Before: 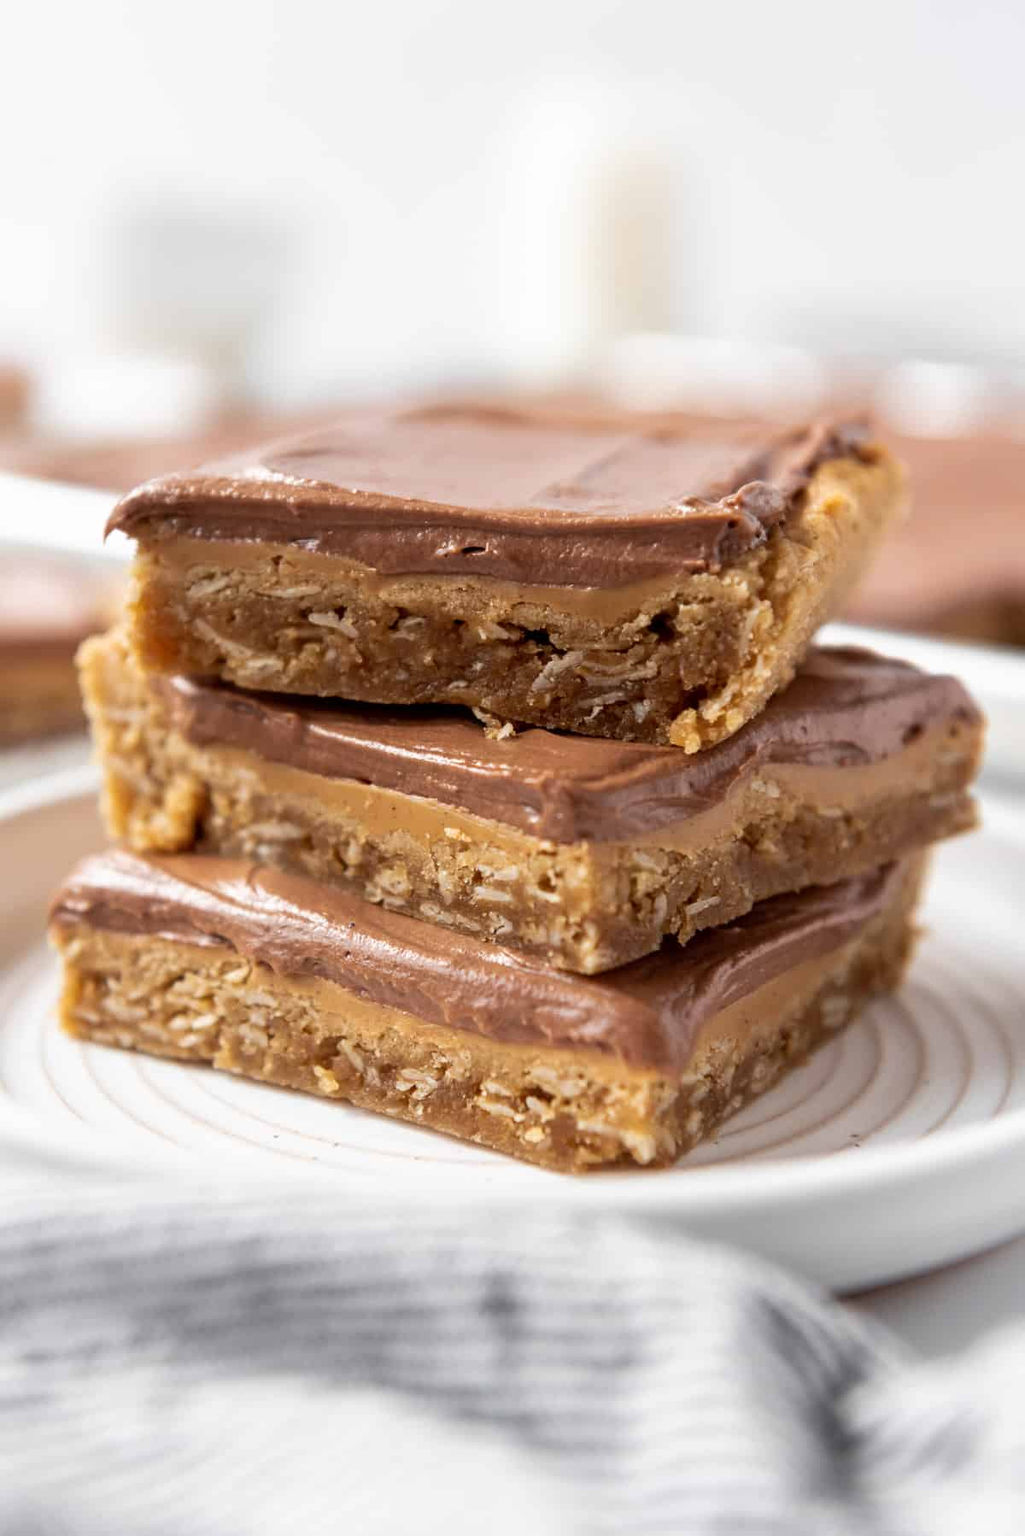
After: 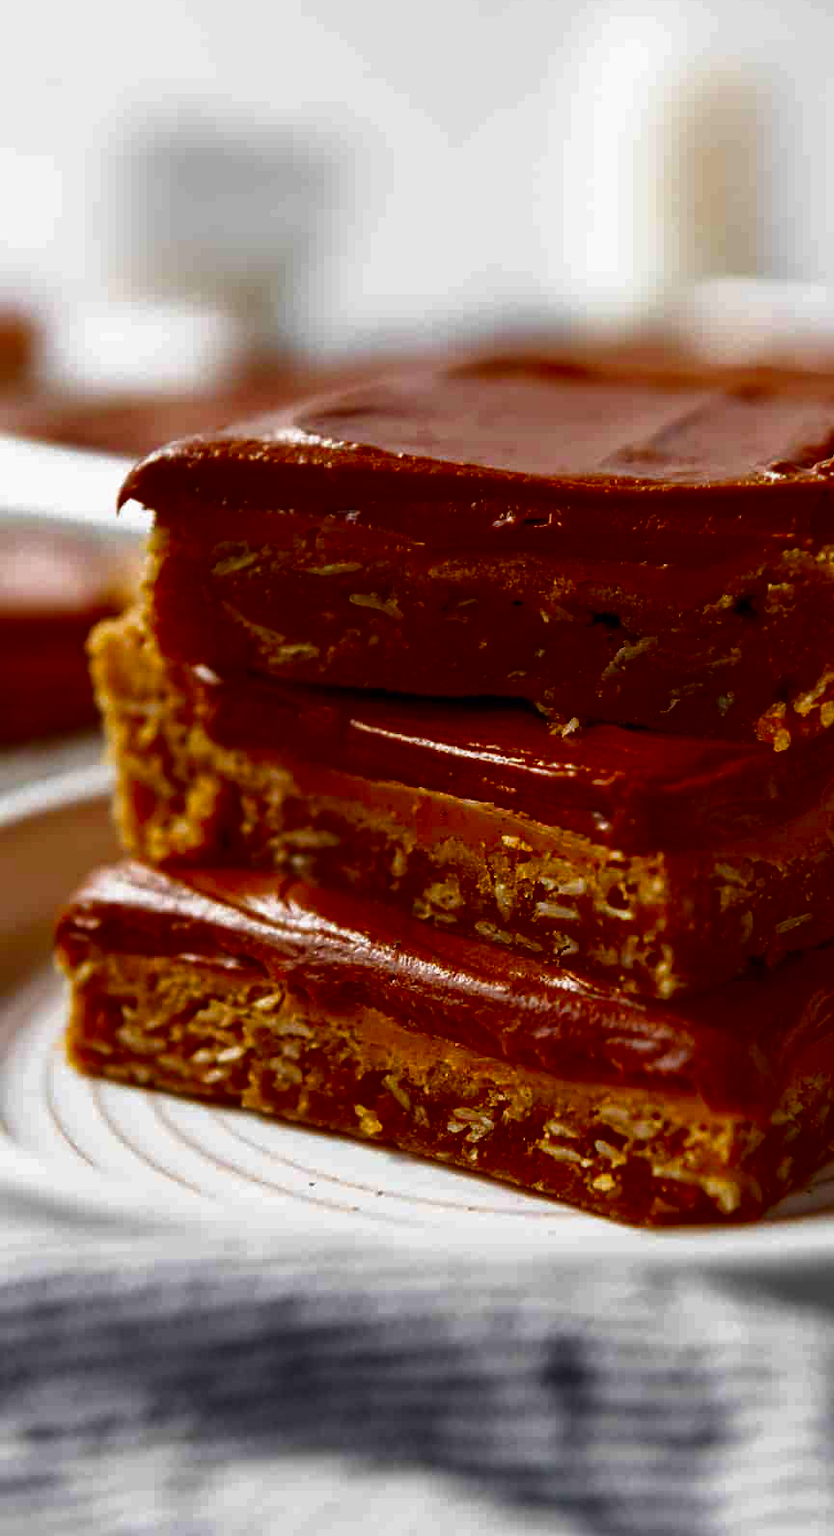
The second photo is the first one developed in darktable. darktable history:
contrast brightness saturation: brightness -0.994, saturation 0.996
crop: top 5.769%, right 27.907%, bottom 5.683%
